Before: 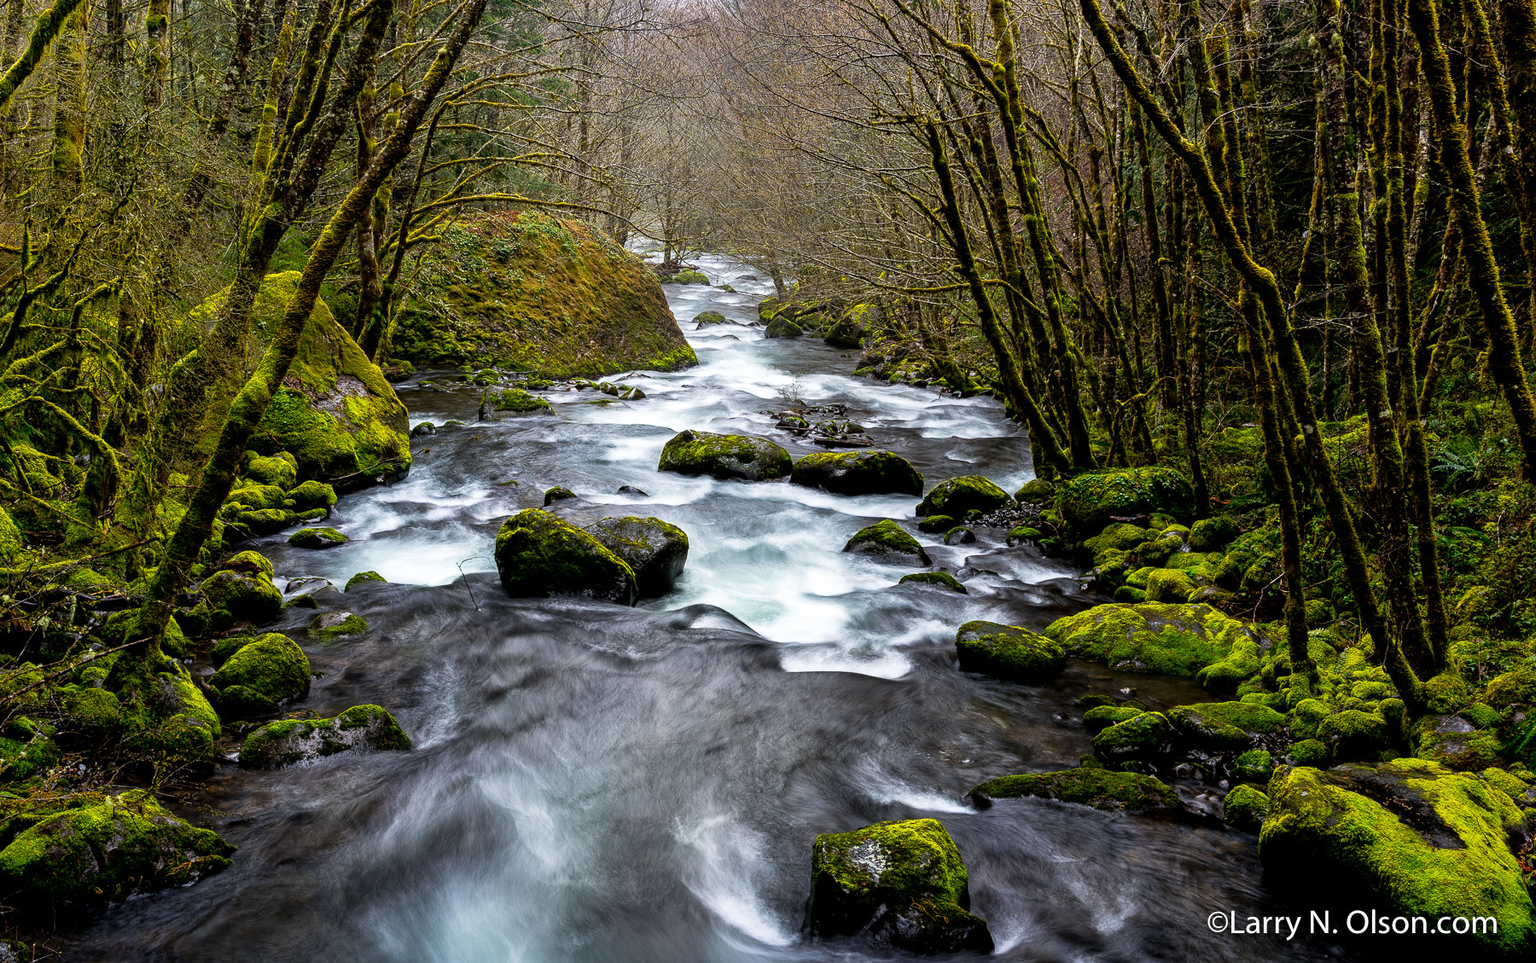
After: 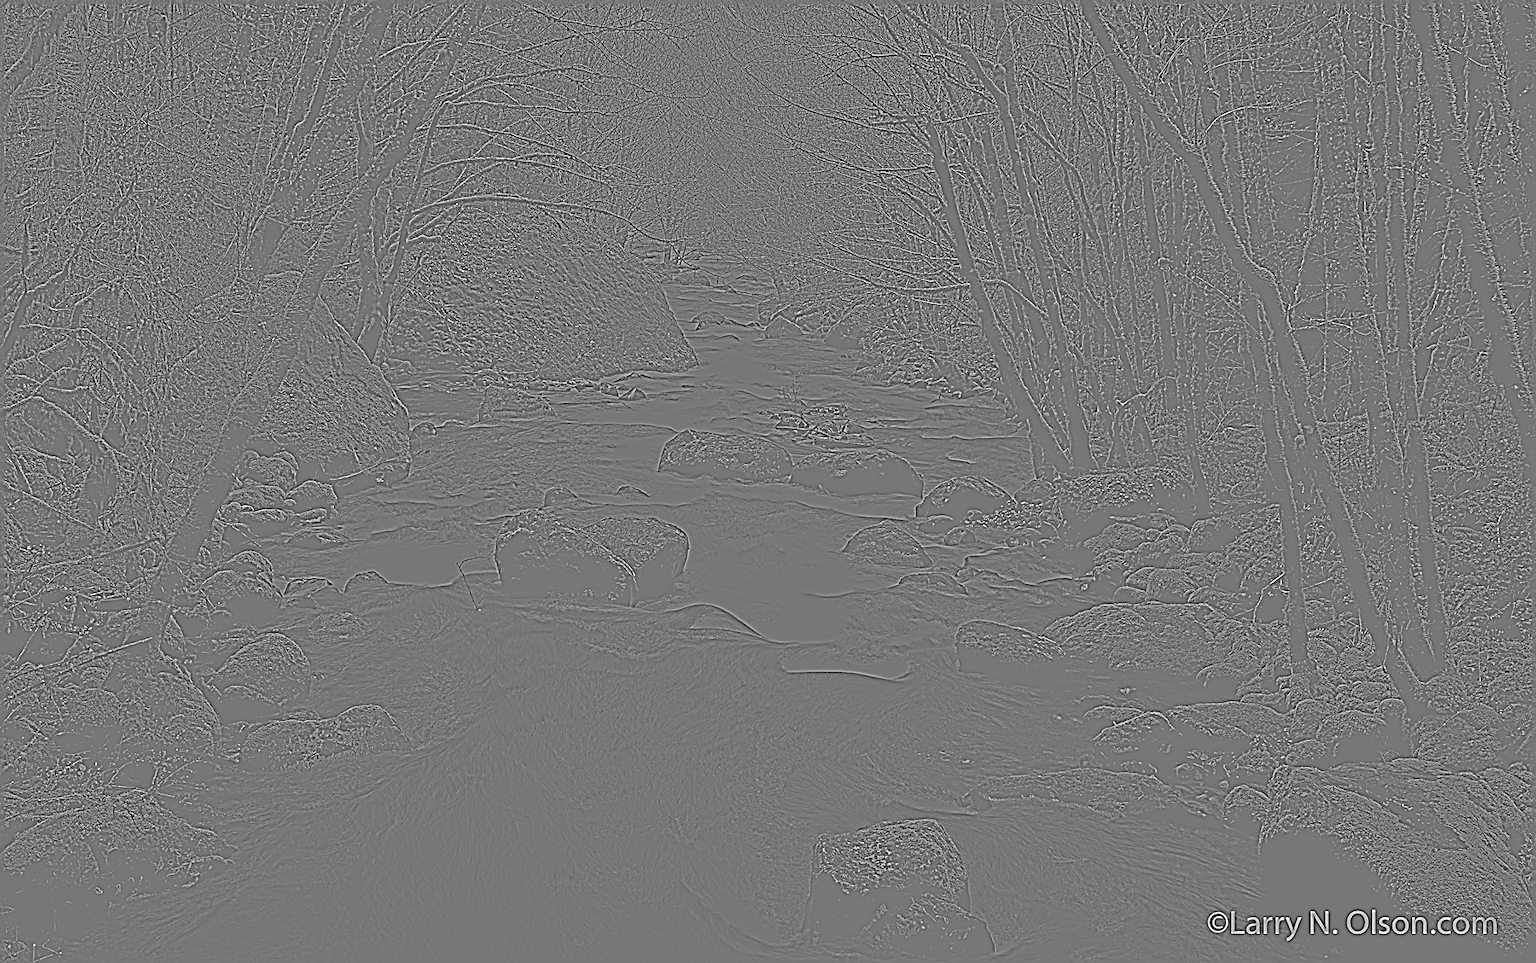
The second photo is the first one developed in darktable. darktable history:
sharpen: amount 2
highpass: sharpness 9.84%, contrast boost 9.94%
